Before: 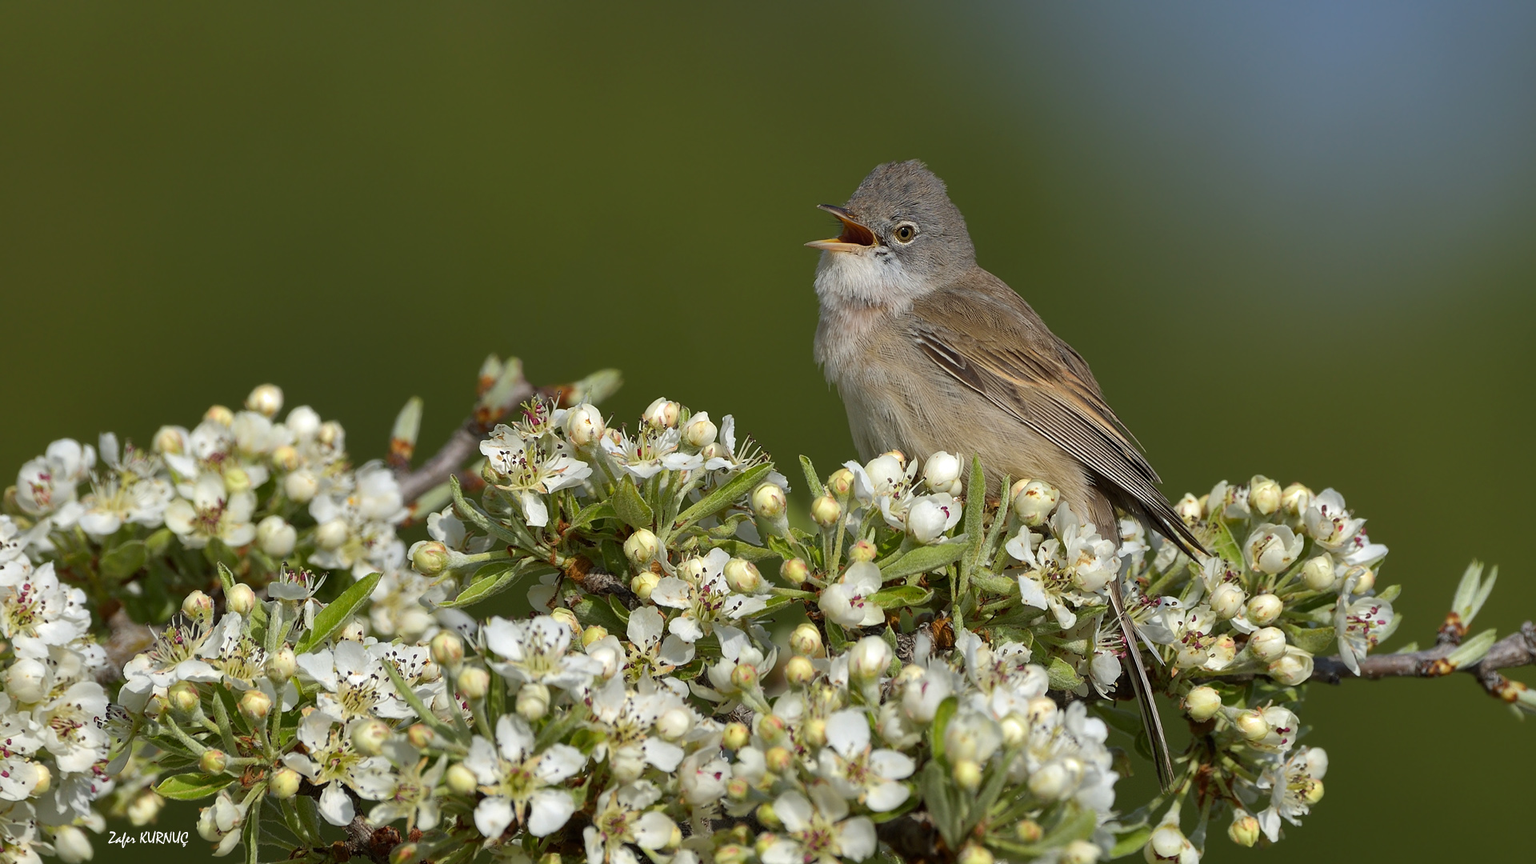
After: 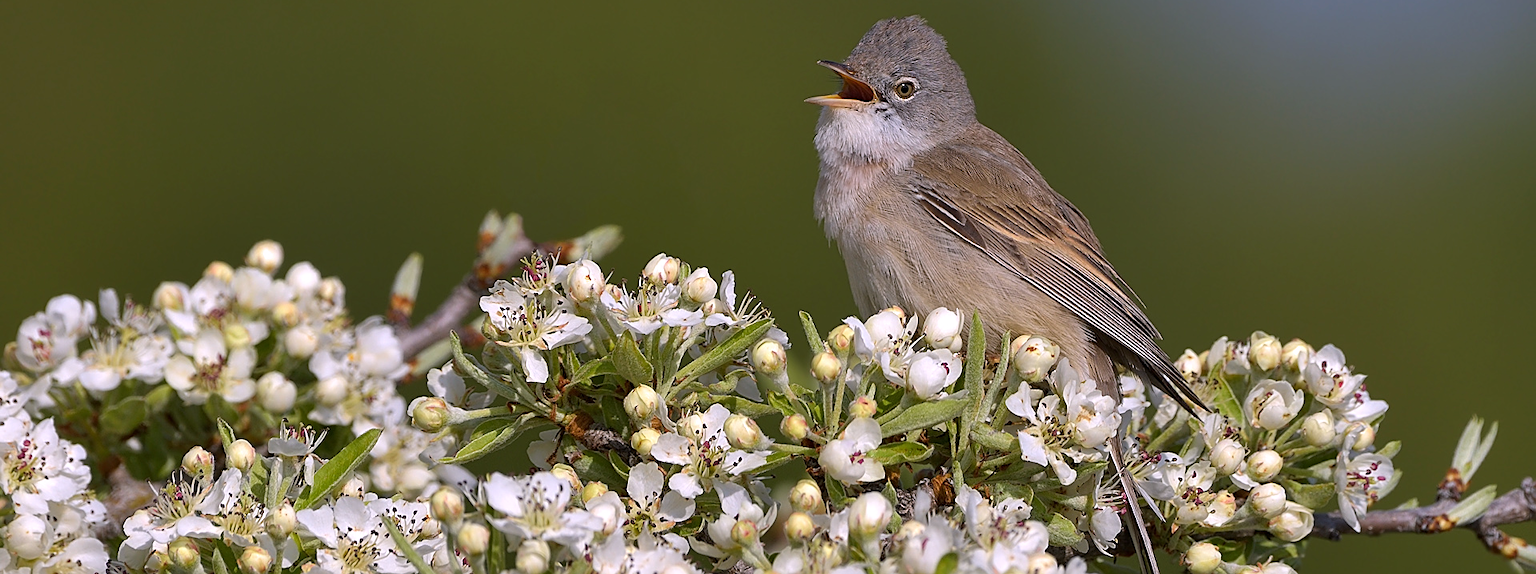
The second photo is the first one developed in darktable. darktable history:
crop: top 16.727%, bottom 16.727%
sharpen: on, module defaults
white balance: red 1.066, blue 1.119
